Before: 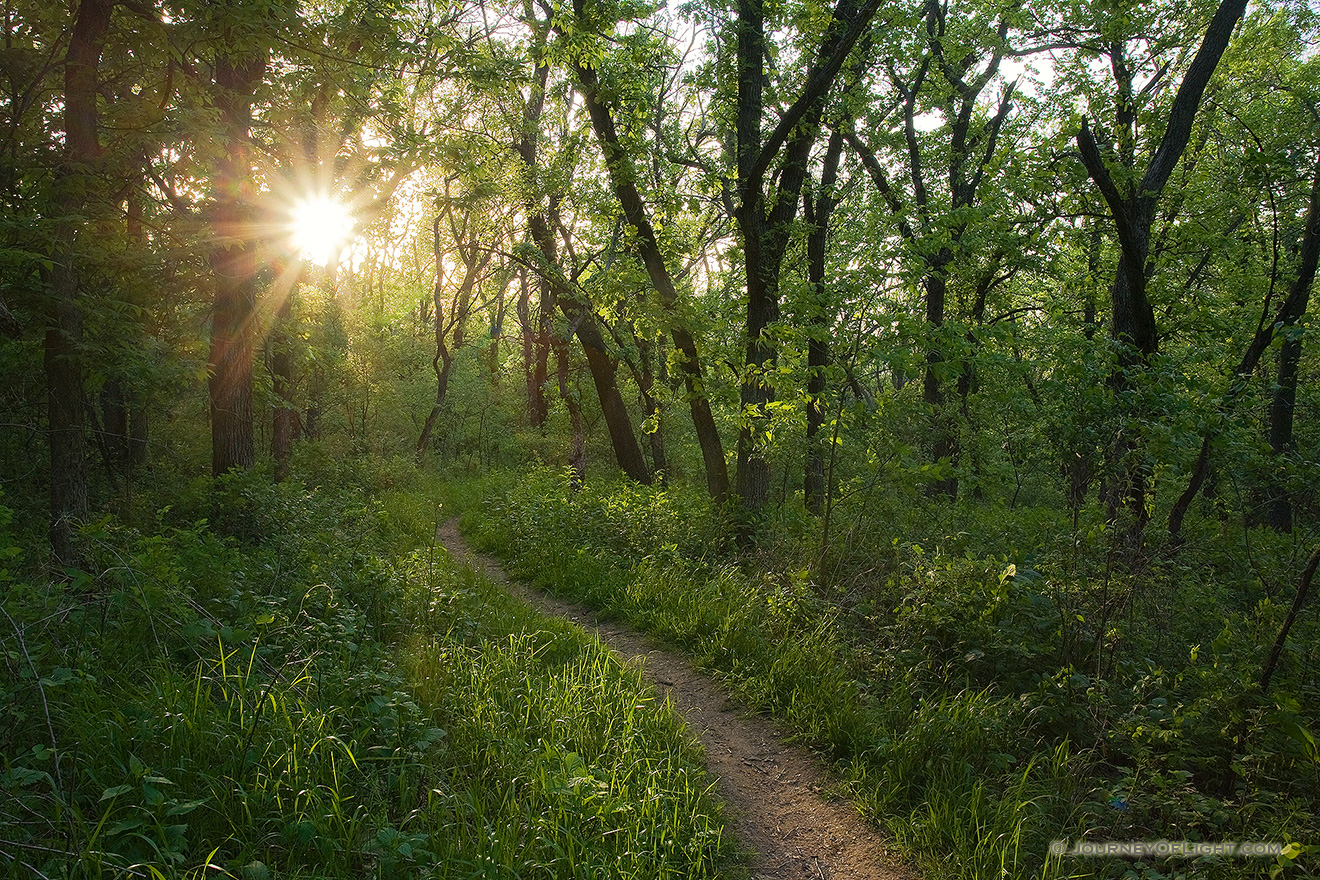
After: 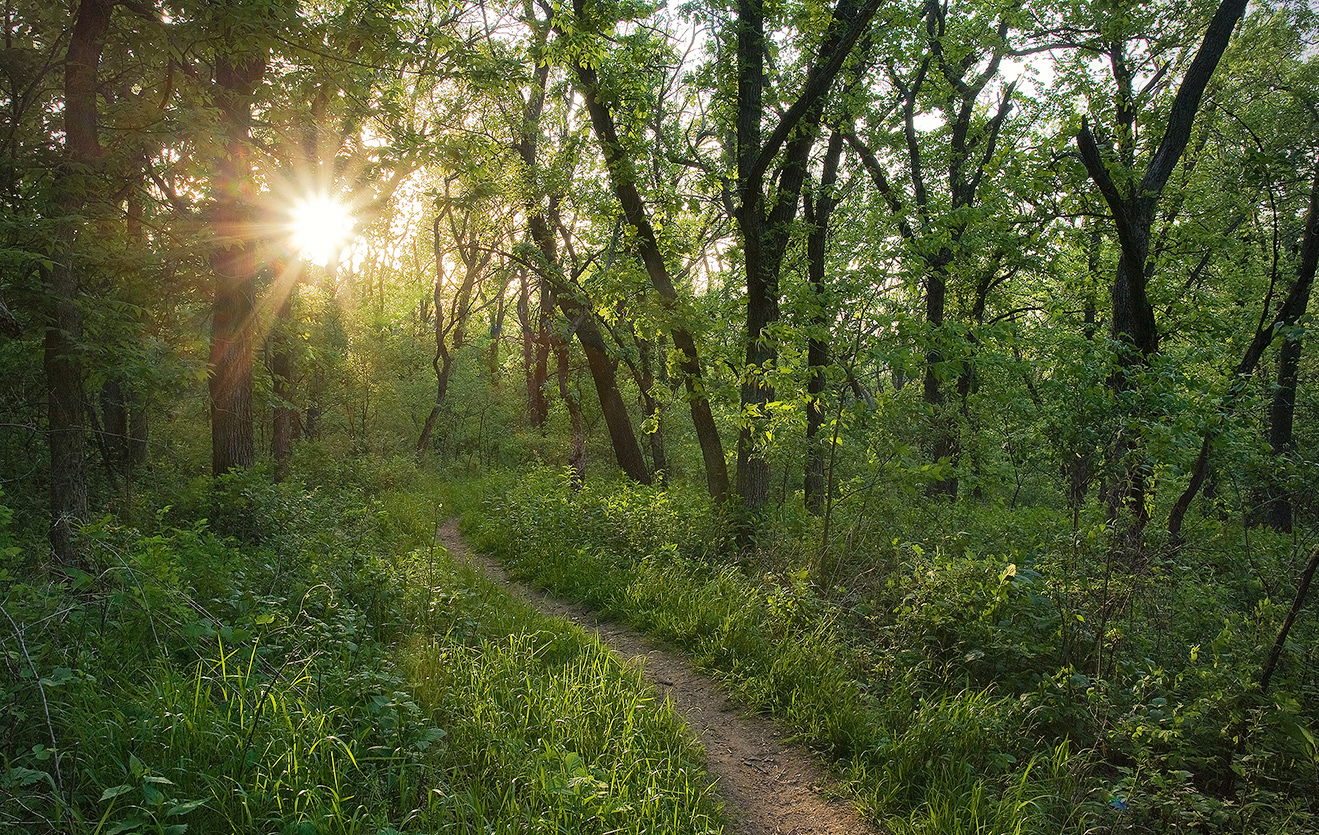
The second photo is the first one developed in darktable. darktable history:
crop and rotate: top 0%, bottom 5.097%
shadows and highlights: soften with gaussian
vignetting: fall-off radius 81.94%
